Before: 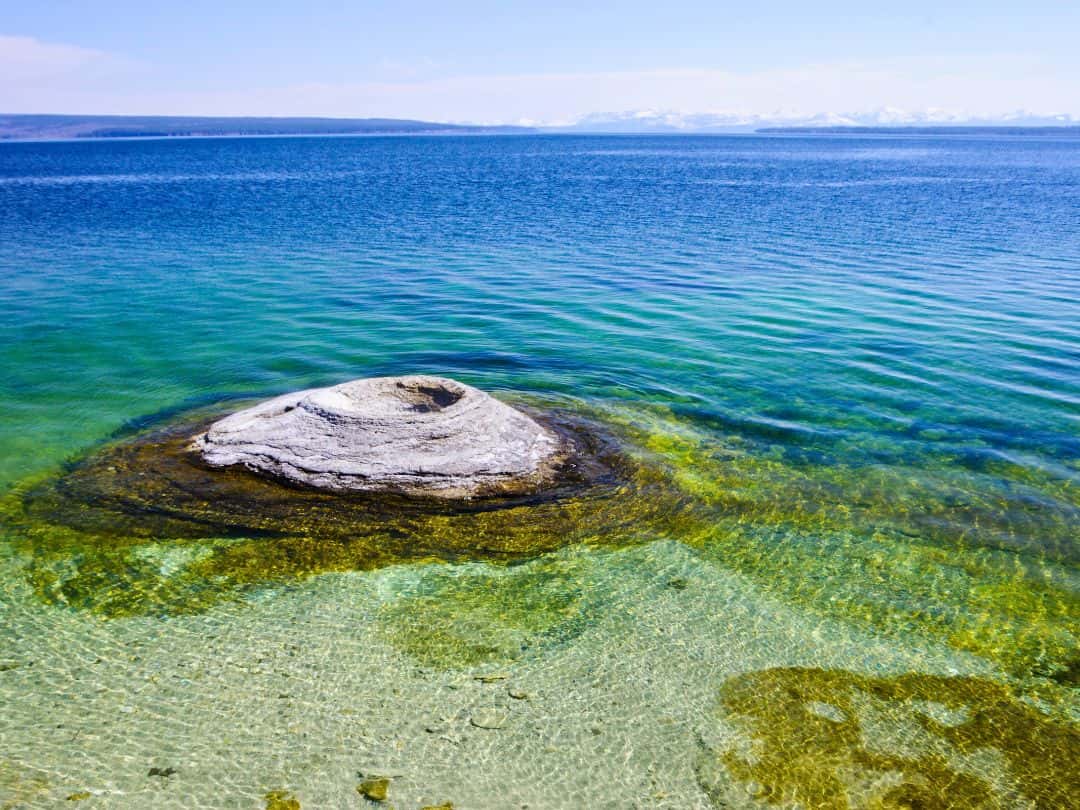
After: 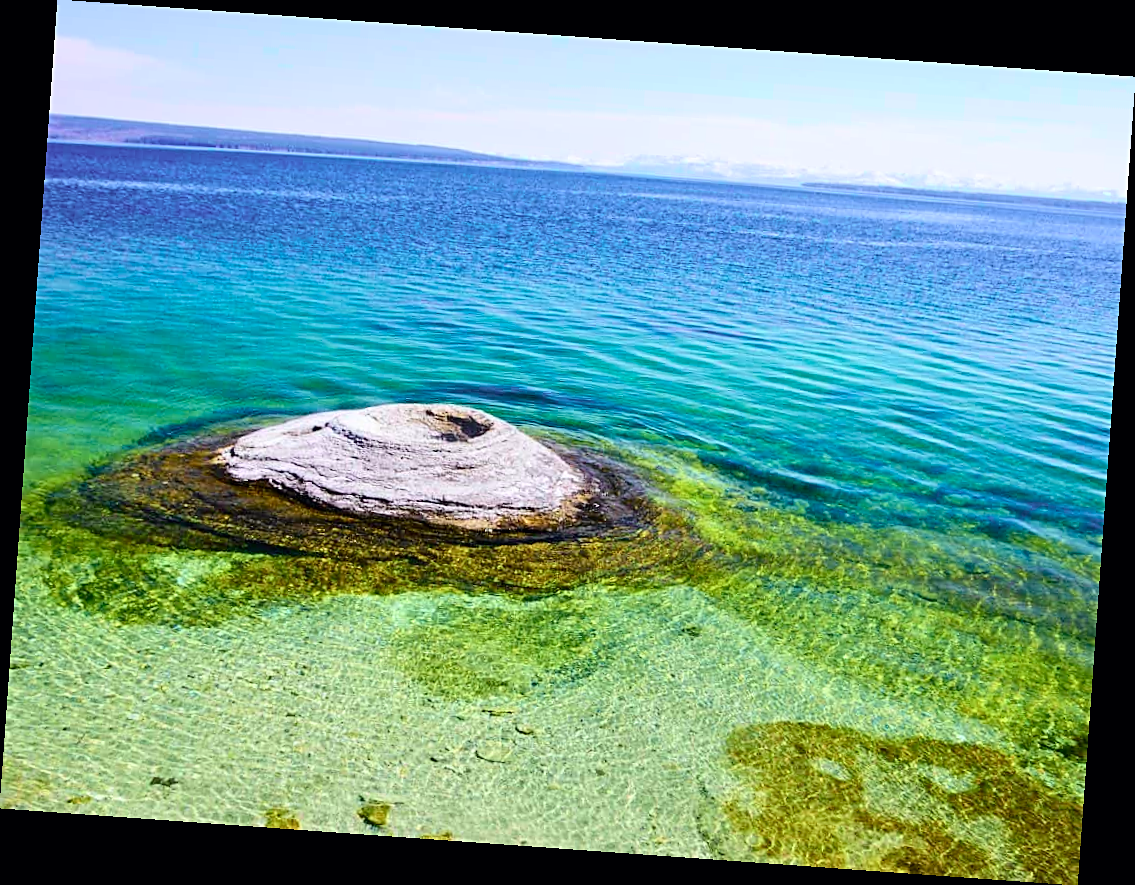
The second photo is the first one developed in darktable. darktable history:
rotate and perspective: rotation 4.1°, automatic cropping off
tone curve: curves: ch0 [(0, 0) (0.051, 0.047) (0.102, 0.099) (0.228, 0.262) (0.446, 0.527) (0.695, 0.778) (0.908, 0.946) (1, 1)]; ch1 [(0, 0) (0.339, 0.298) (0.402, 0.363) (0.453, 0.413) (0.485, 0.469) (0.494, 0.493) (0.504, 0.501) (0.525, 0.533) (0.563, 0.591) (0.597, 0.631) (1, 1)]; ch2 [(0, 0) (0.48, 0.48) (0.504, 0.5) (0.539, 0.554) (0.59, 0.628) (0.642, 0.682) (0.824, 0.815) (1, 1)], color space Lab, independent channels, preserve colors none
sharpen: on, module defaults
